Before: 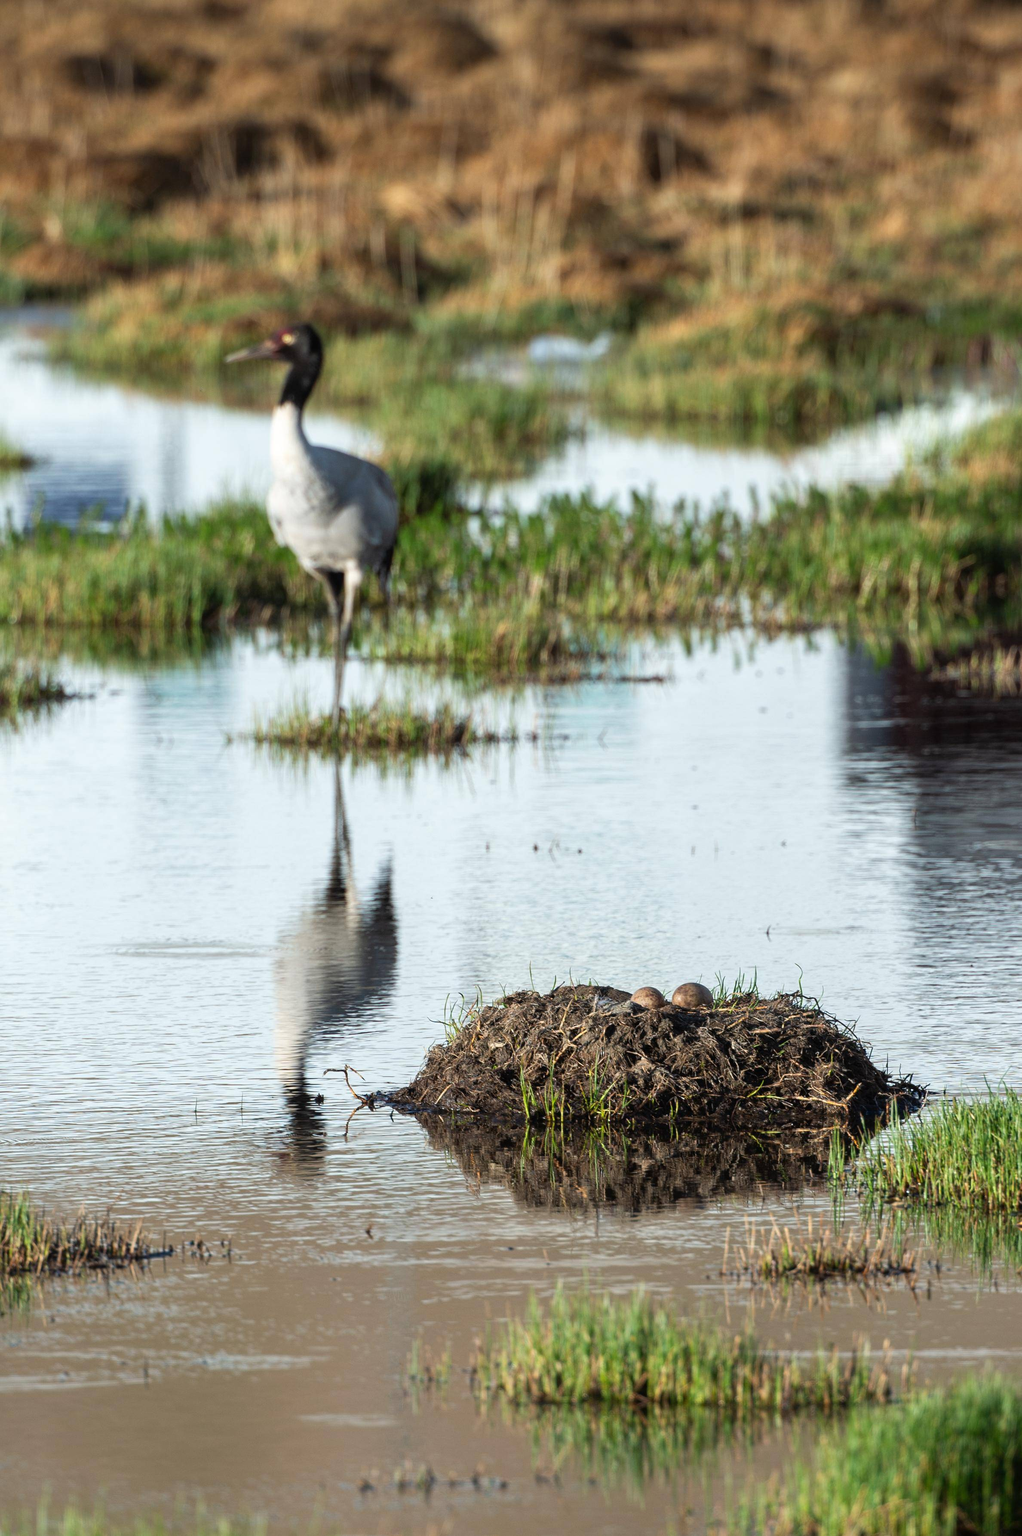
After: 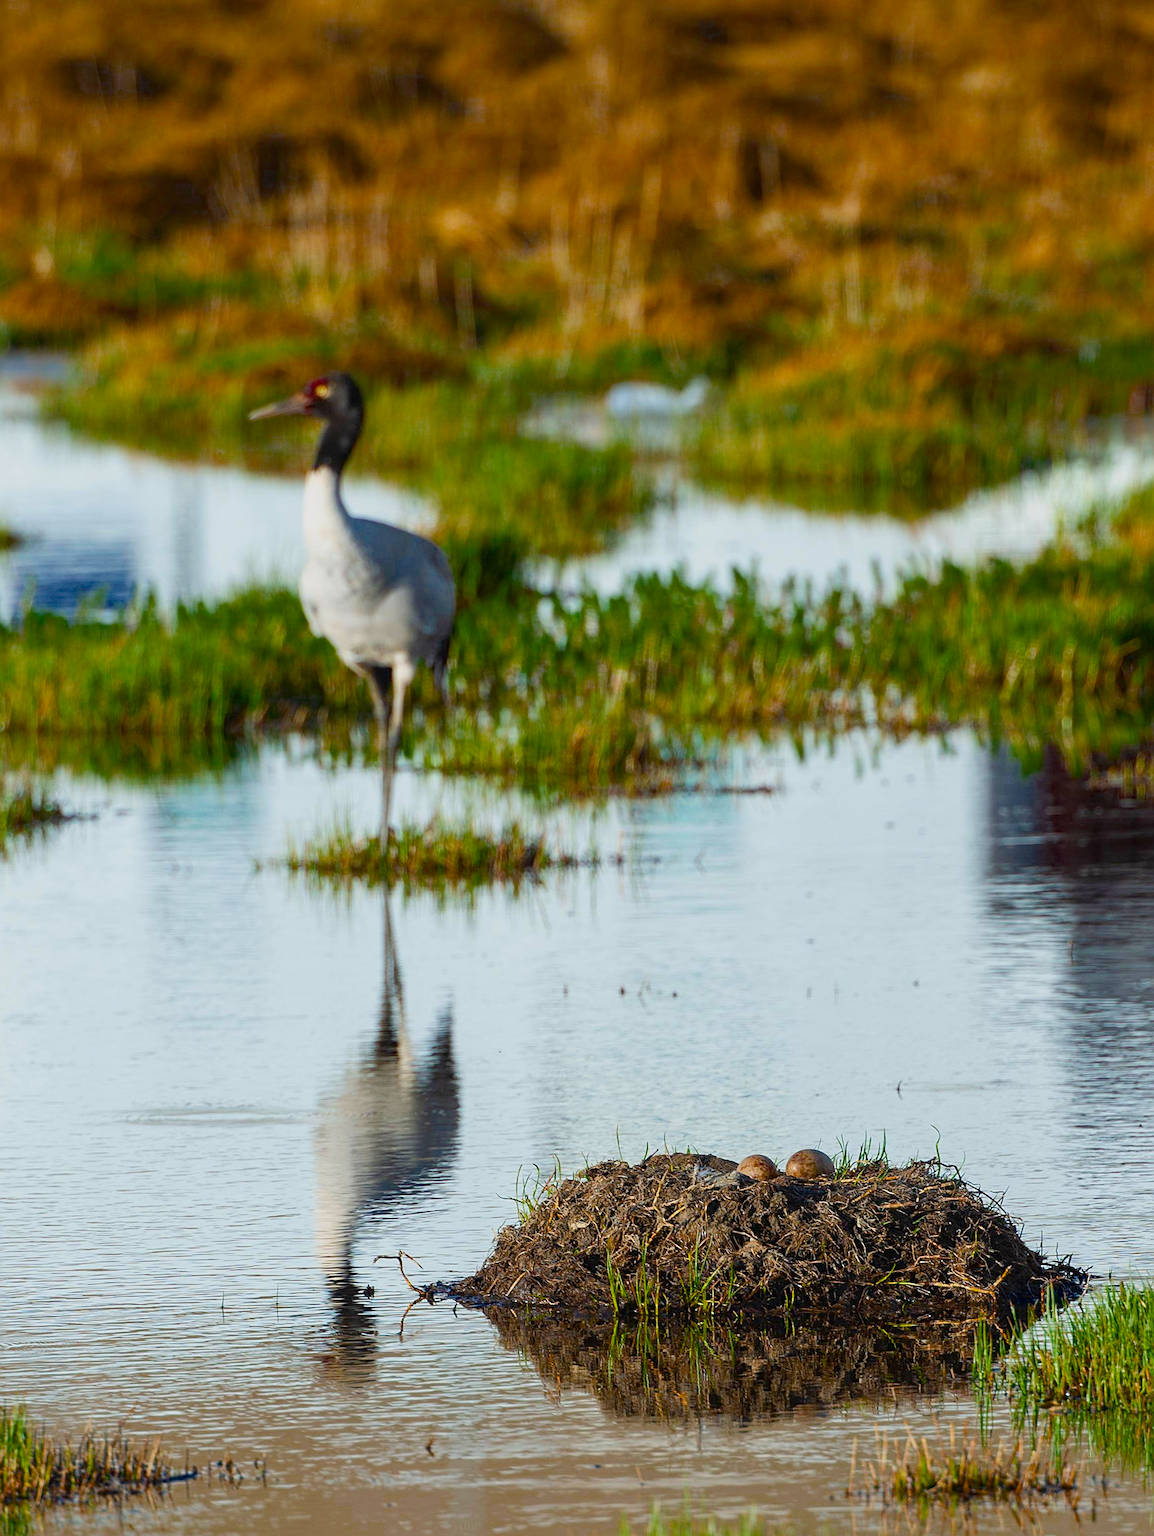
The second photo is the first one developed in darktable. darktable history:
color zones: curves: ch1 [(0.077, 0.436) (0.25, 0.5) (0.75, 0.5)]
exposure: exposure -0.017 EV, compensate exposure bias true, compensate highlight preservation false
crop and rotate: angle 0.58°, left 0.415%, right 2.824%, bottom 14.292%
color balance rgb: perceptual saturation grading › global saturation 35.713%, perceptual saturation grading › shadows 34.948%, global vibrance -7.964%, contrast -13.566%, saturation formula JzAzBz (2021)
sharpen: on, module defaults
